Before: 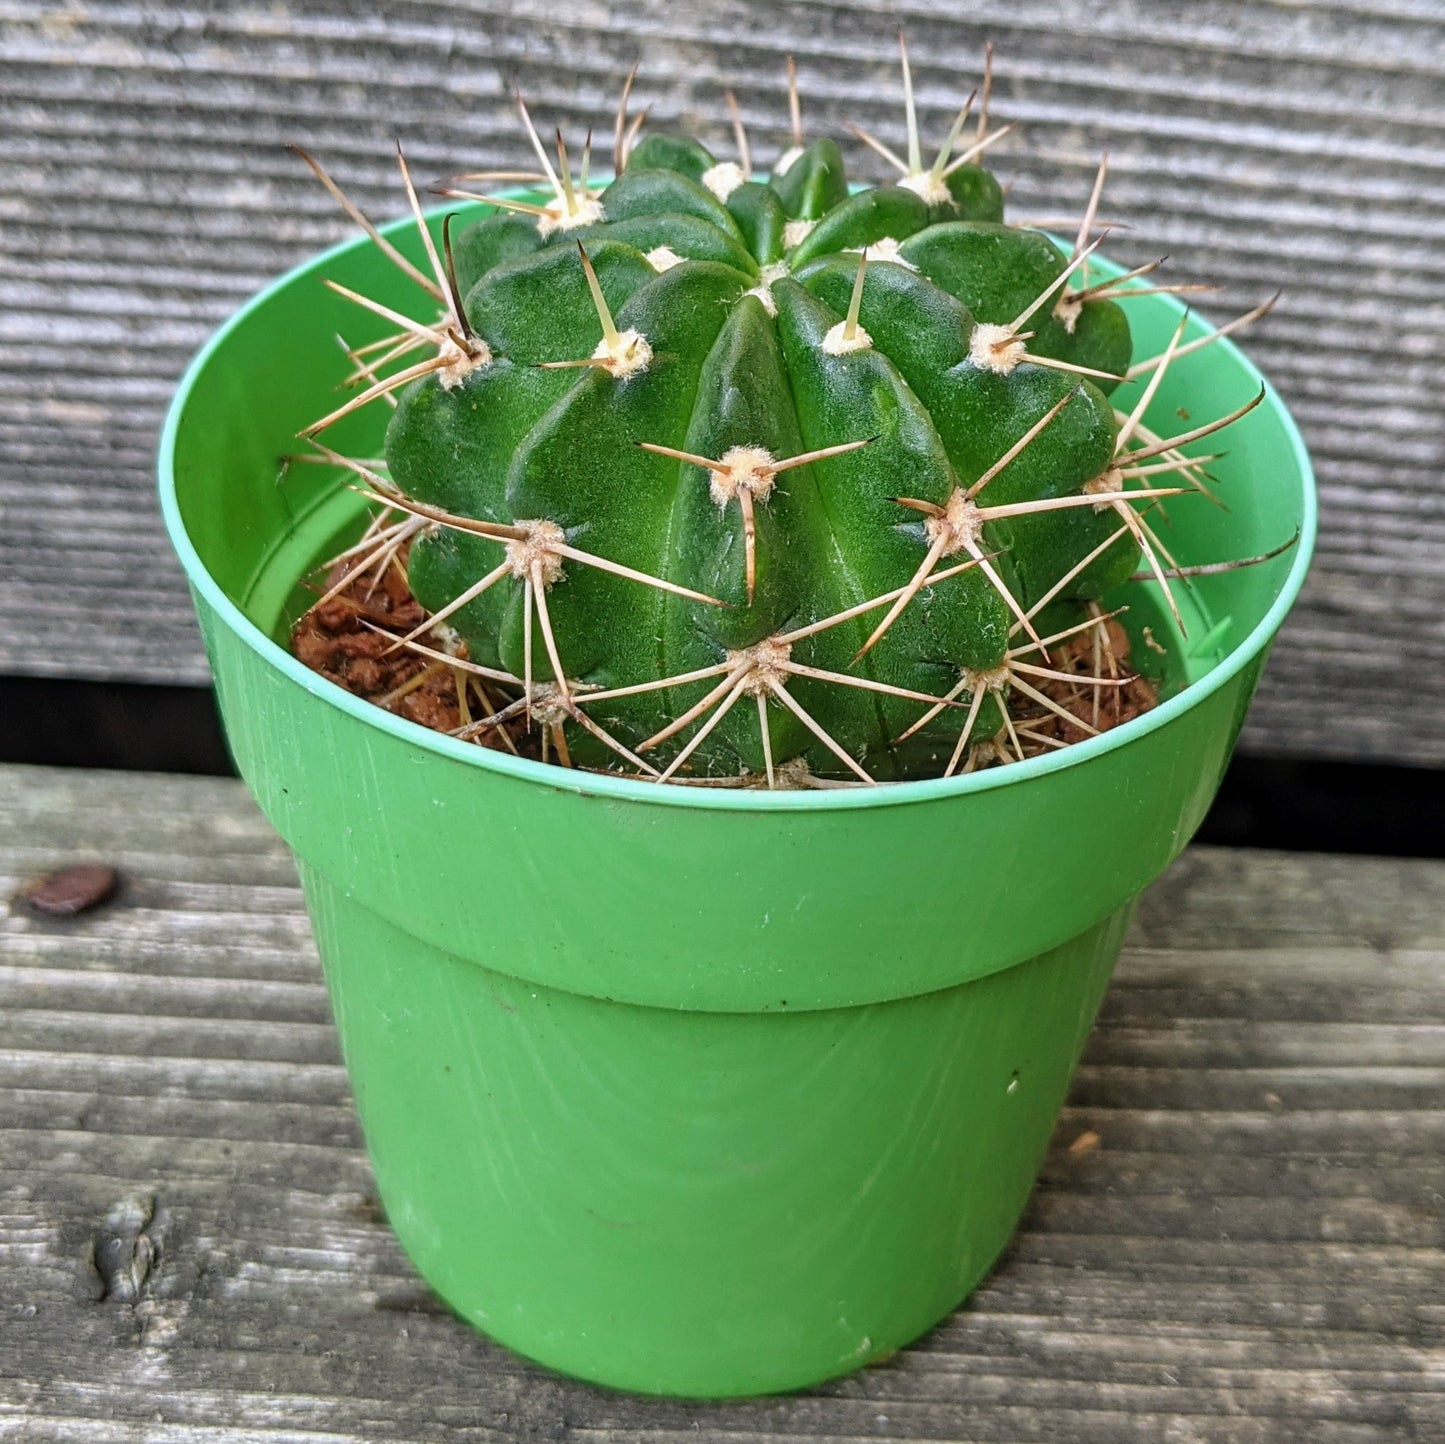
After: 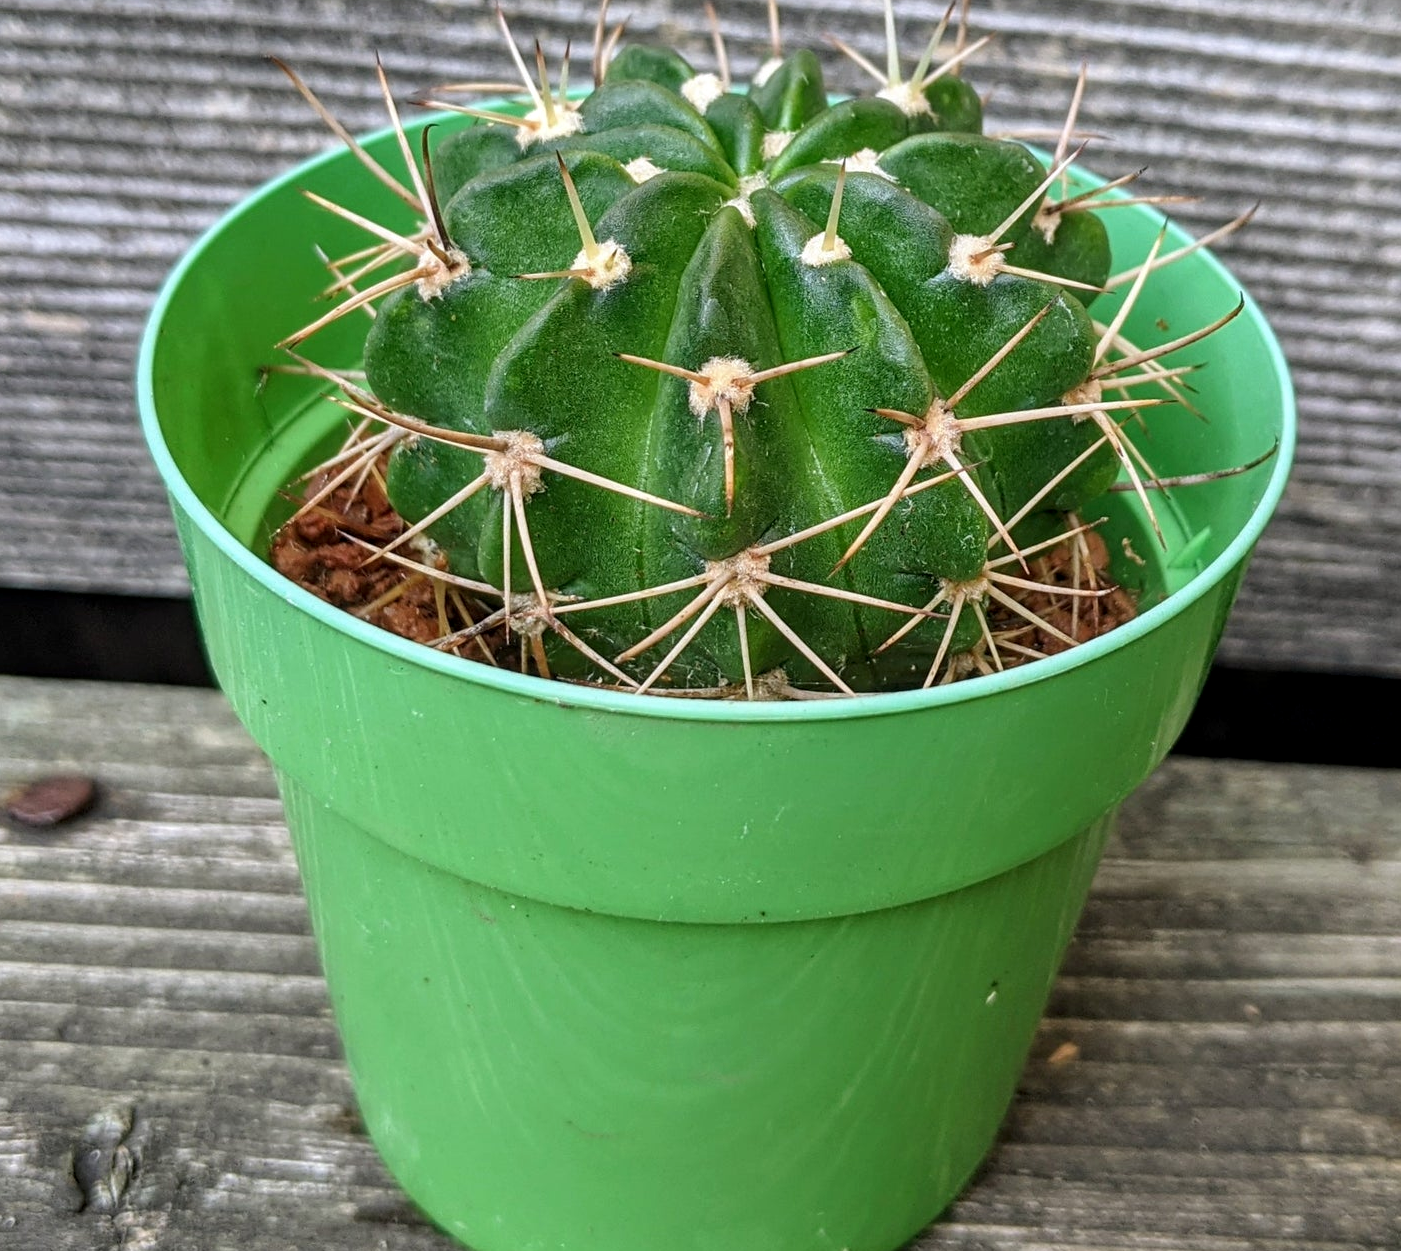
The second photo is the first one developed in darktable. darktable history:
local contrast: highlights 101%, shadows 102%, detail 119%, midtone range 0.2
crop: left 1.473%, top 6.166%, right 1.558%, bottom 7.151%
